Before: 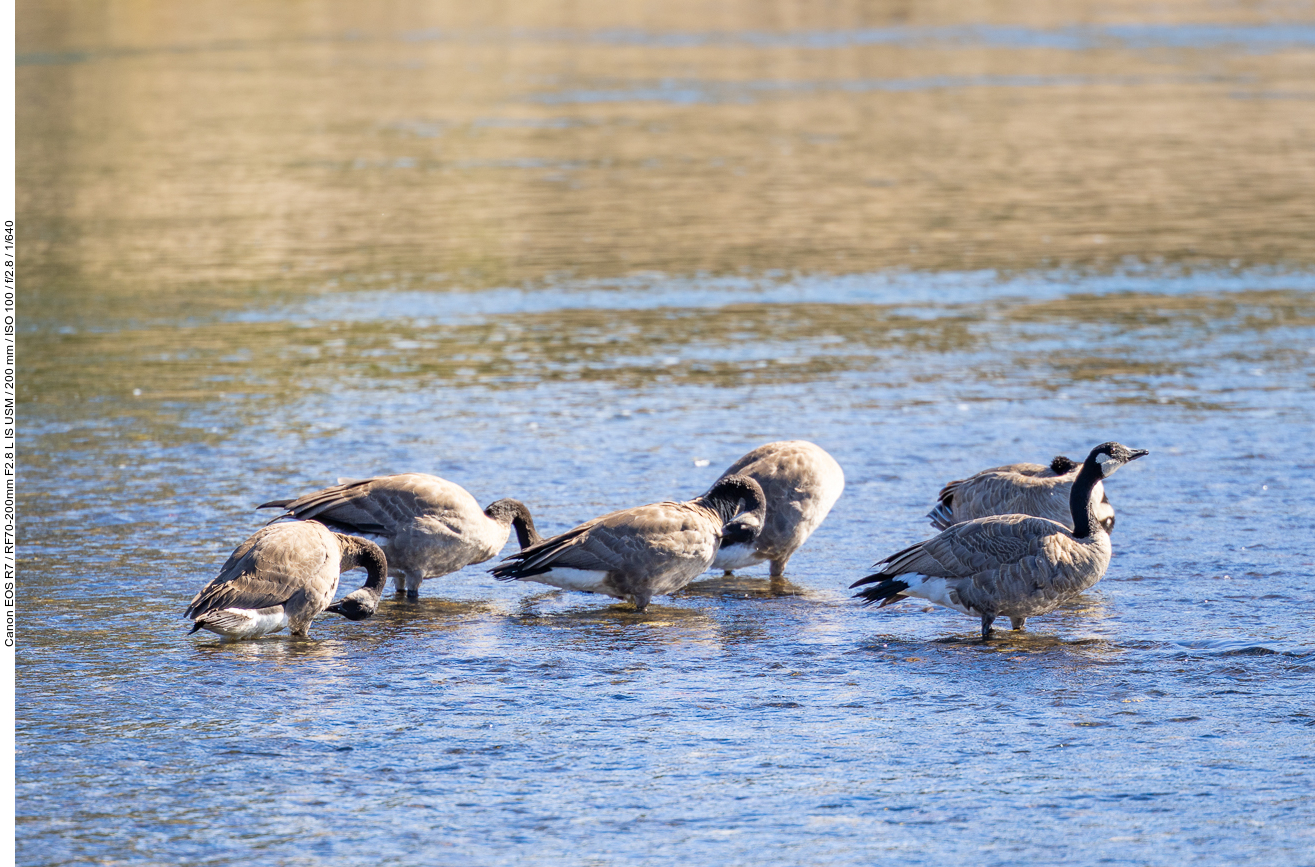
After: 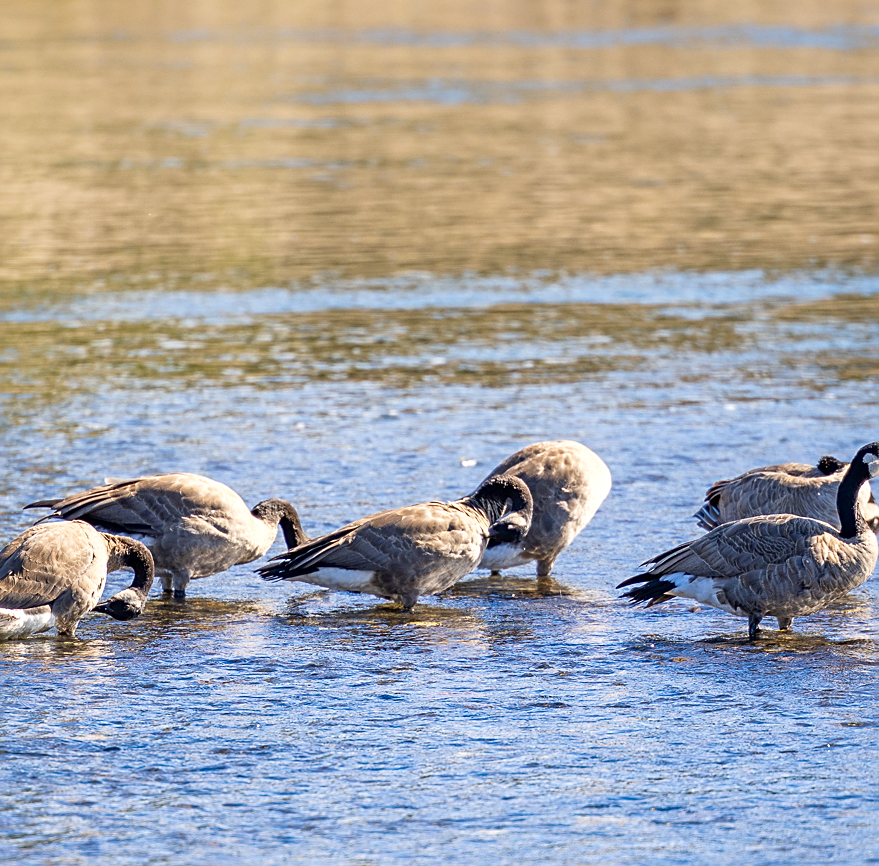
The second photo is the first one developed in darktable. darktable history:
crop and rotate: left 17.732%, right 15.423%
color correction: highlights a* 0.816, highlights b* 2.78, saturation 1.1
local contrast: mode bilateral grid, contrast 20, coarseness 50, detail 120%, midtone range 0.2
exposure: compensate highlight preservation false
sharpen: on, module defaults
